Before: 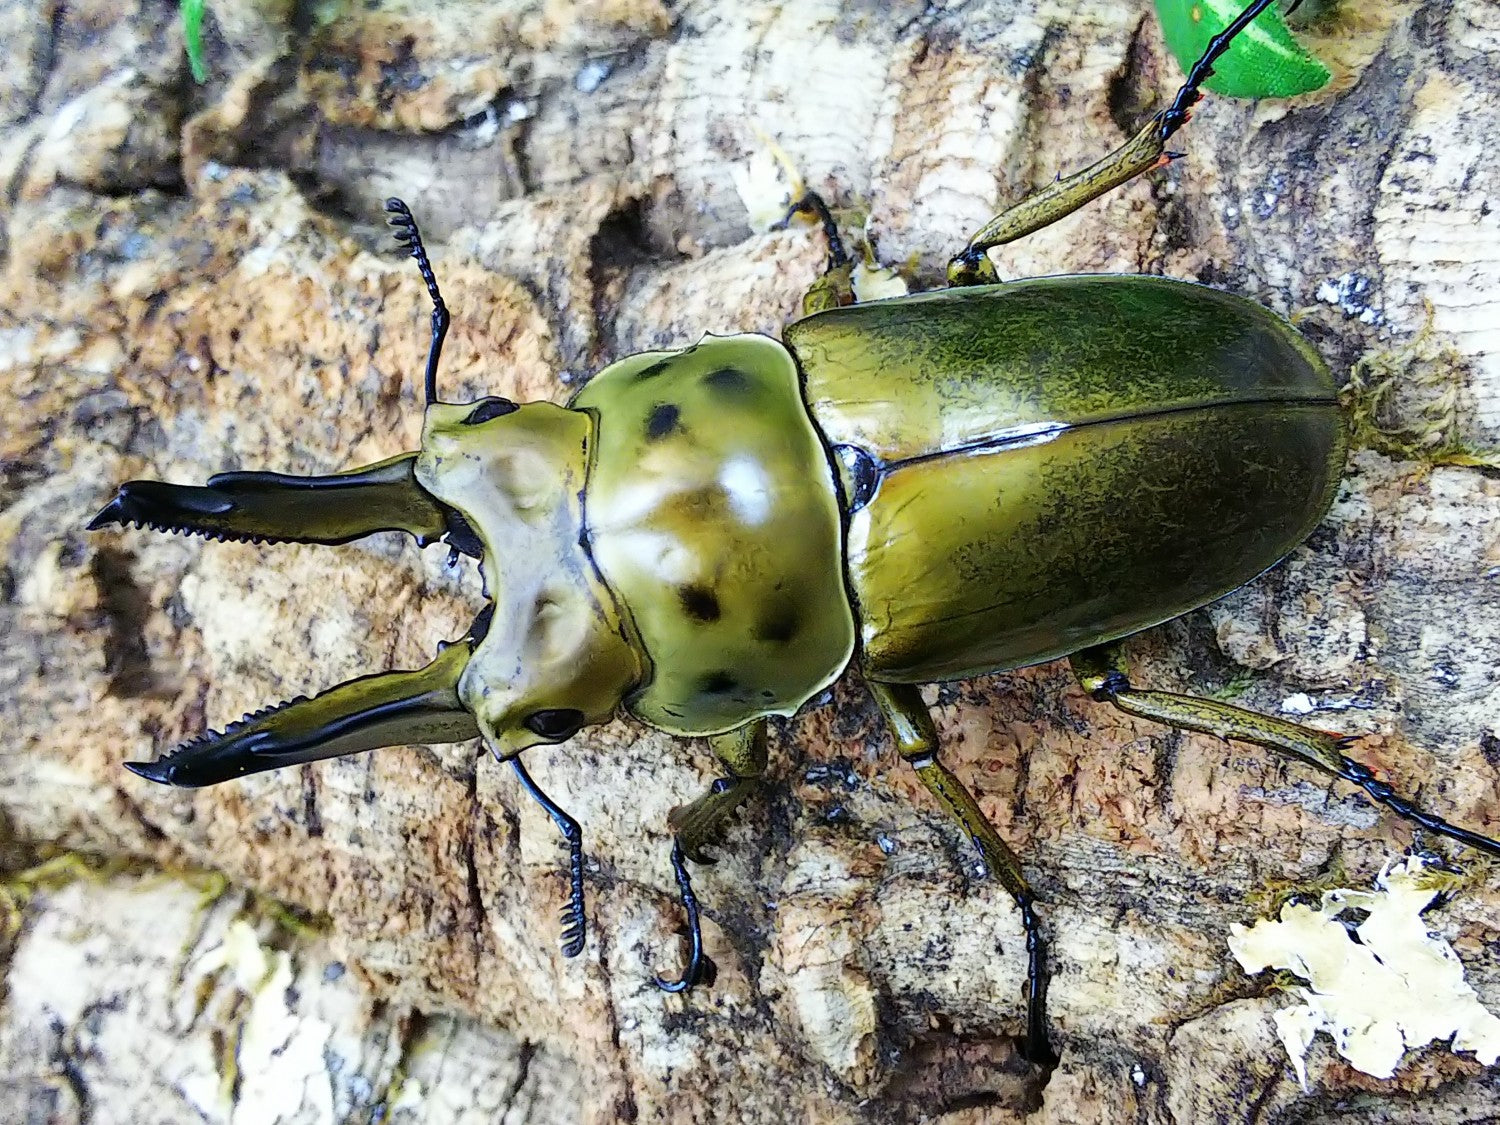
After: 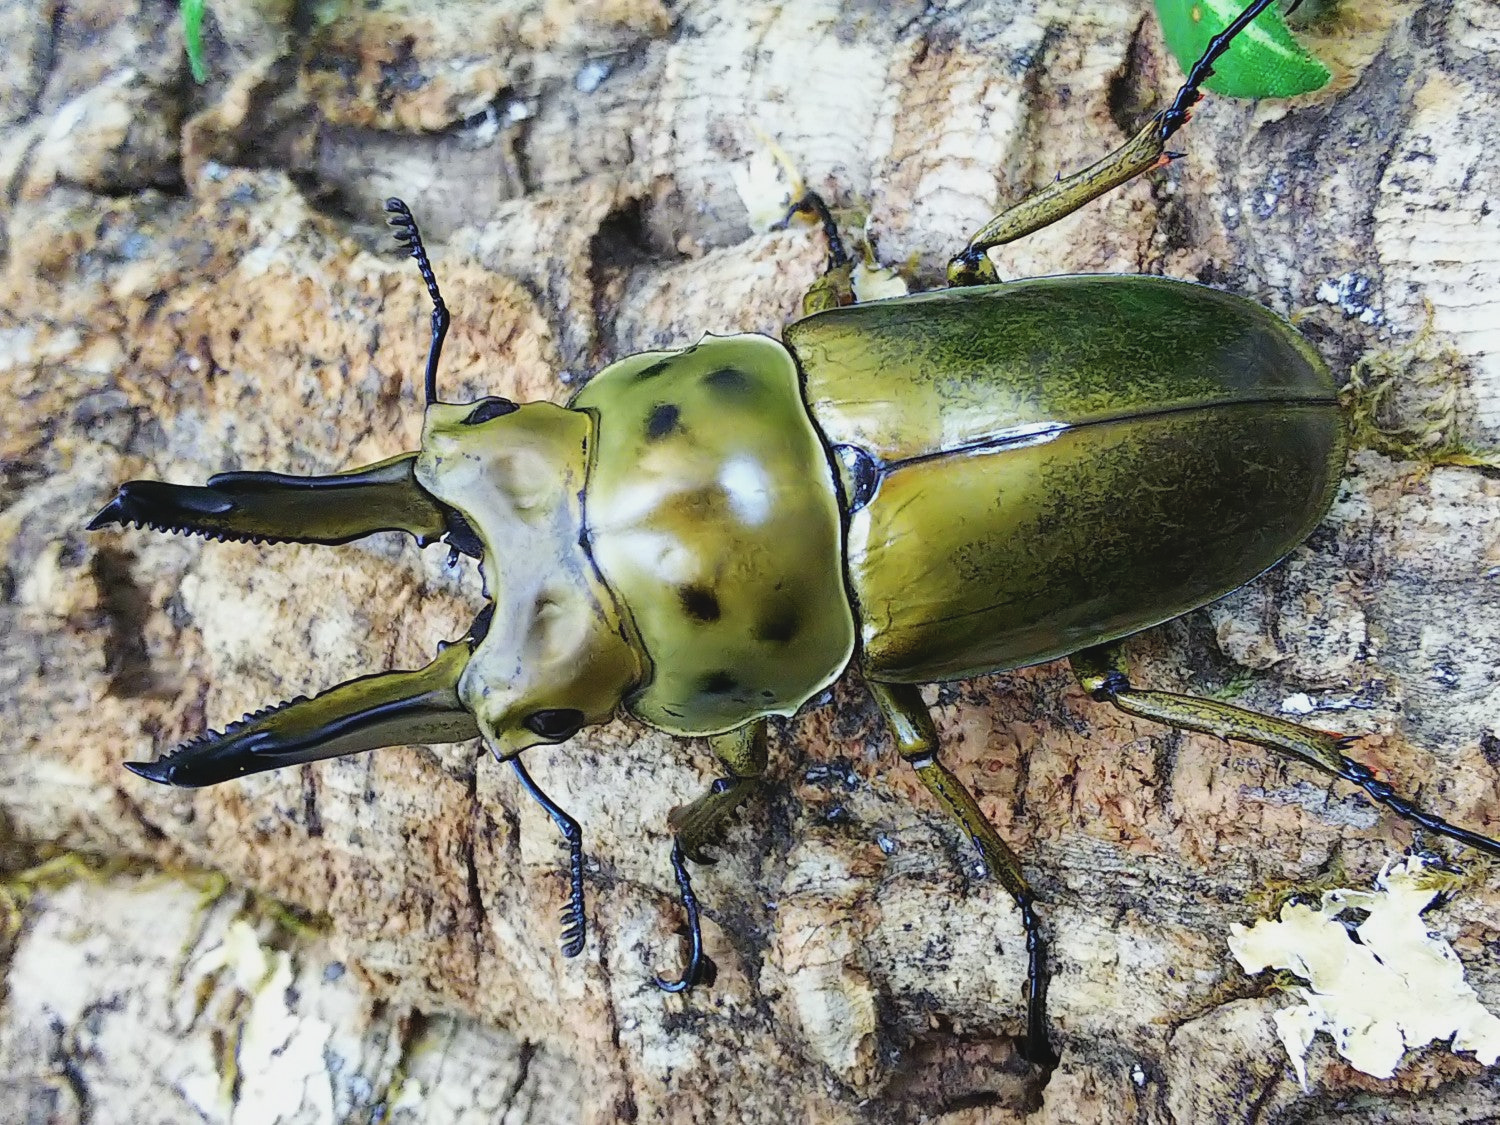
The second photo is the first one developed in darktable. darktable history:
contrast brightness saturation: contrast -0.096, saturation -0.085
